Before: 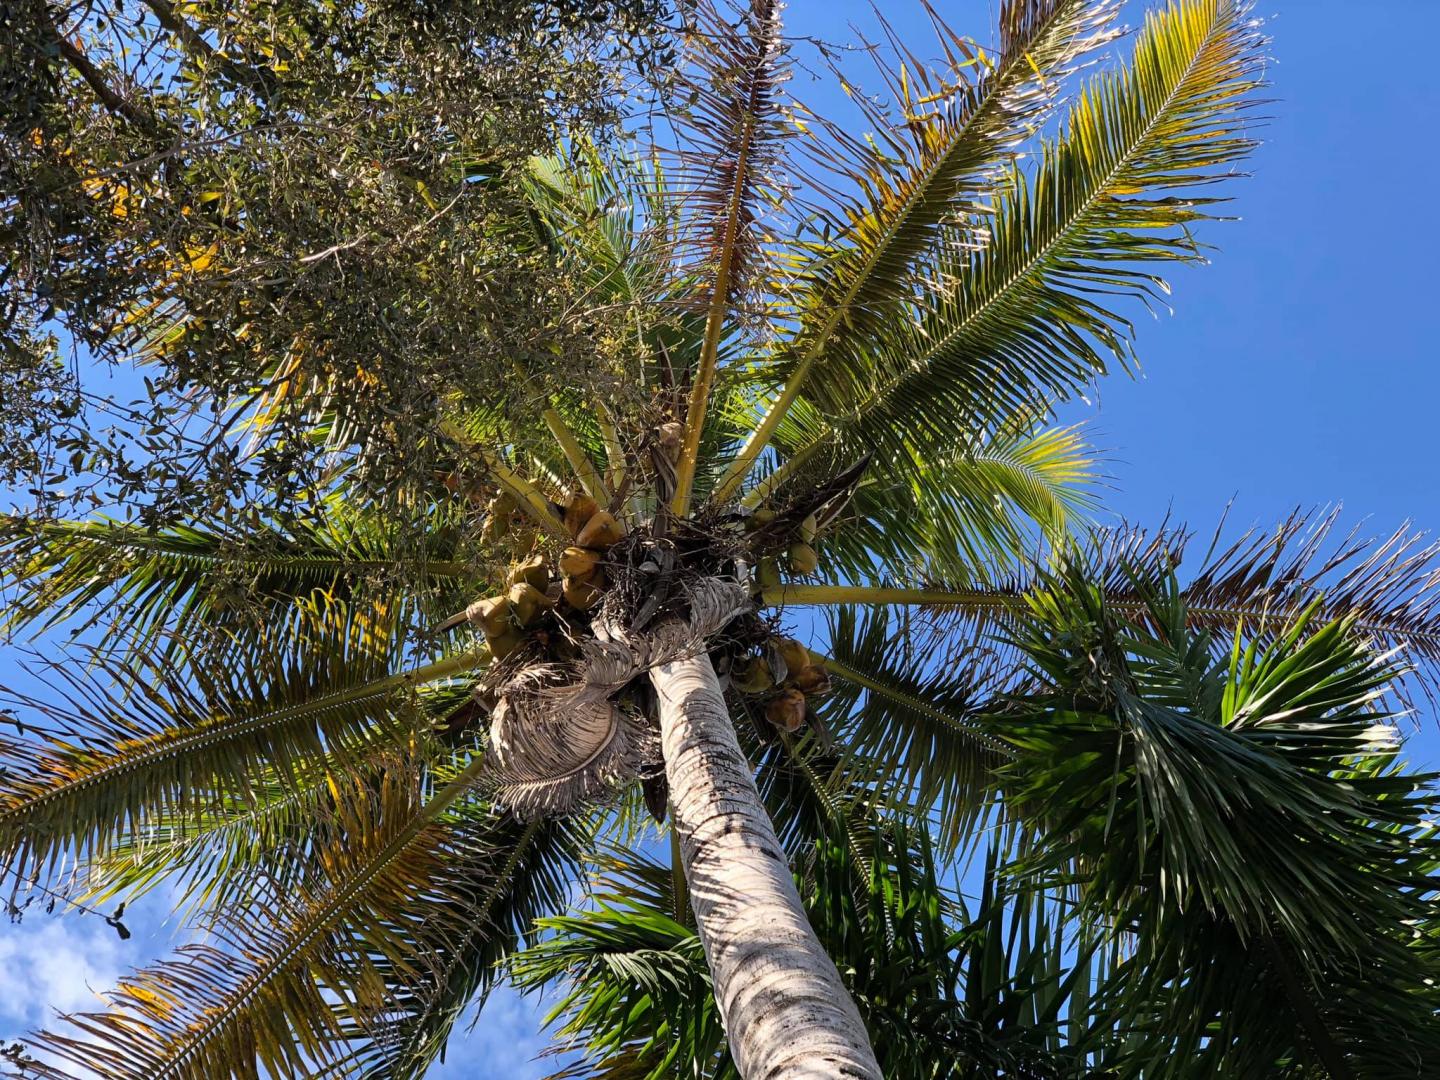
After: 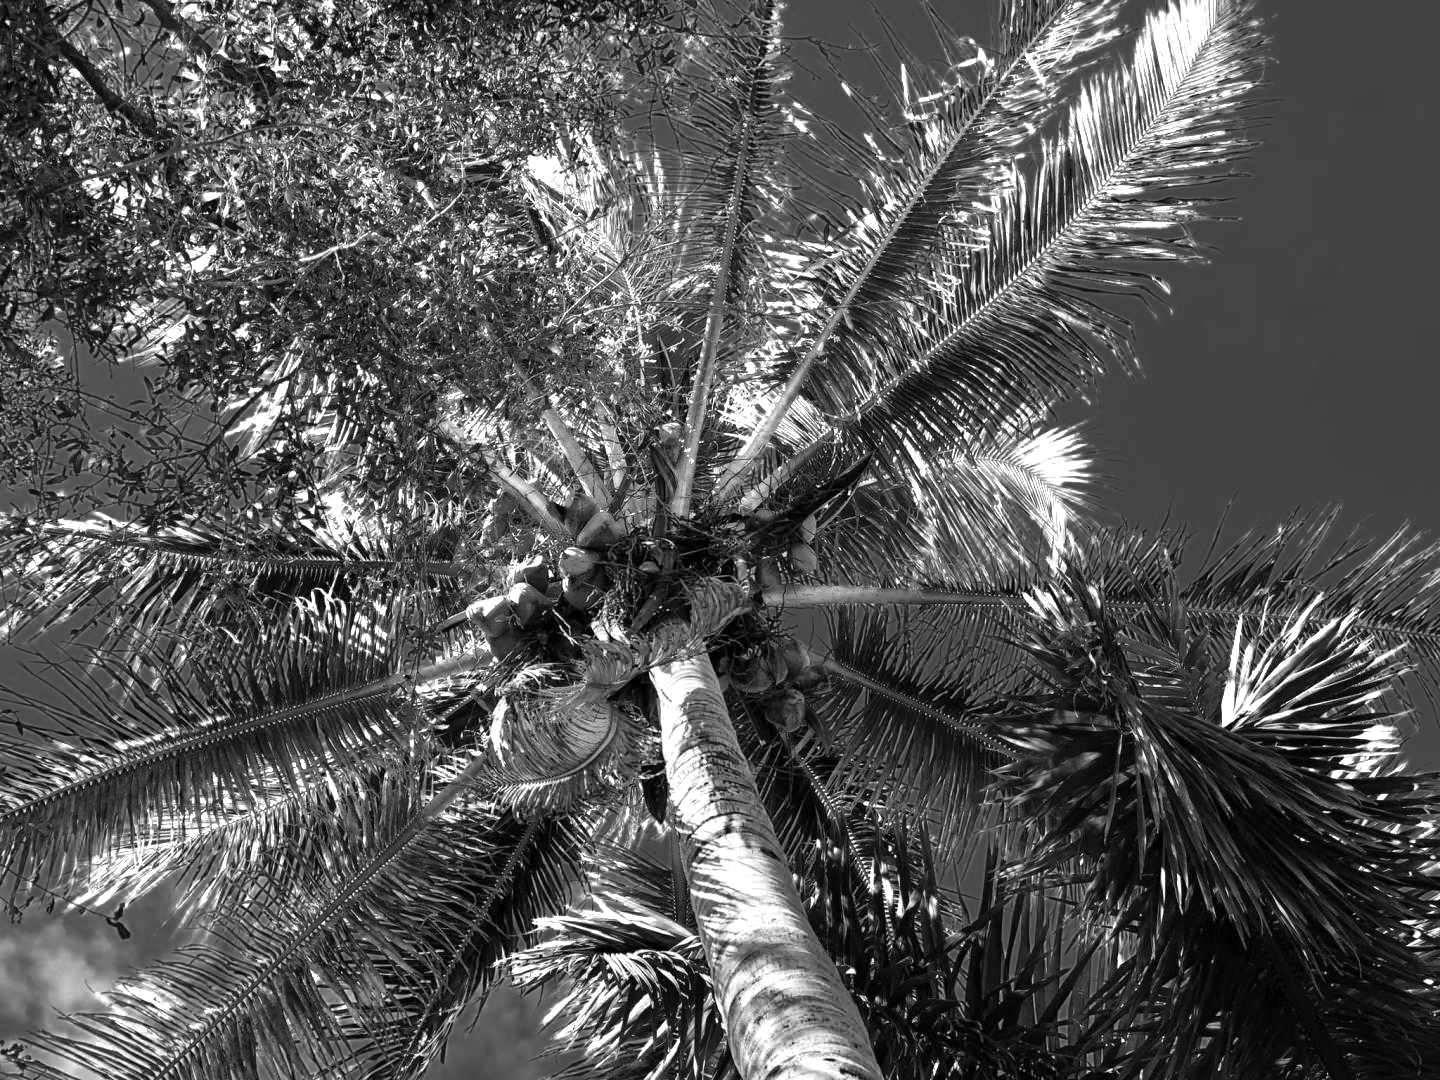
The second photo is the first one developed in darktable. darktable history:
color zones: curves: ch0 [(0, 0.554) (0.146, 0.662) (0.293, 0.86) (0.503, 0.774) (0.637, 0.106) (0.74, 0.072) (0.866, 0.488) (0.998, 0.569)]; ch1 [(0, 0) (0.143, 0) (0.286, 0) (0.429, 0) (0.571, 0) (0.714, 0) (0.857, 0)]
